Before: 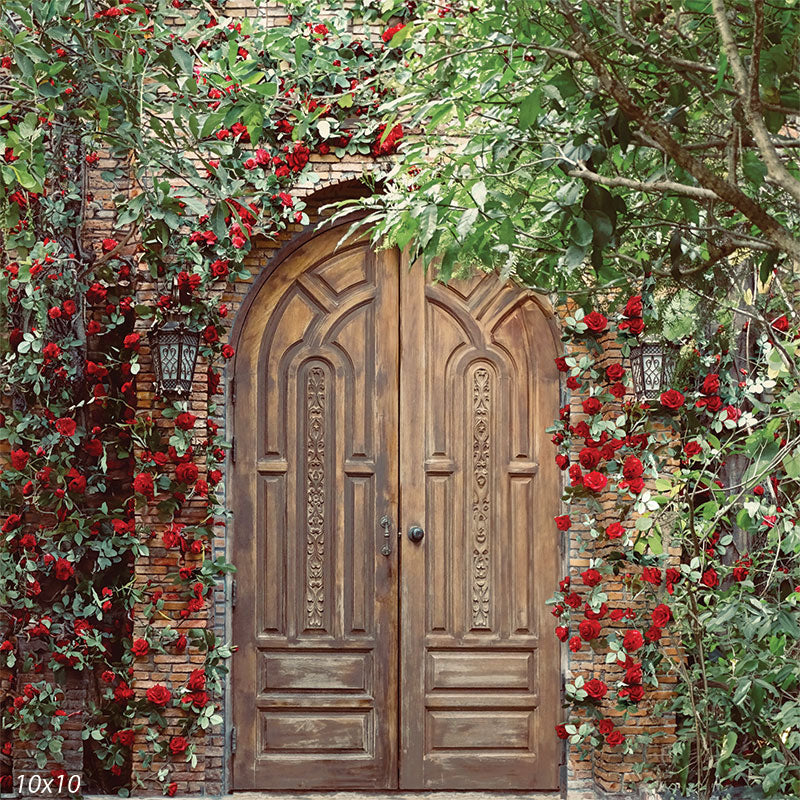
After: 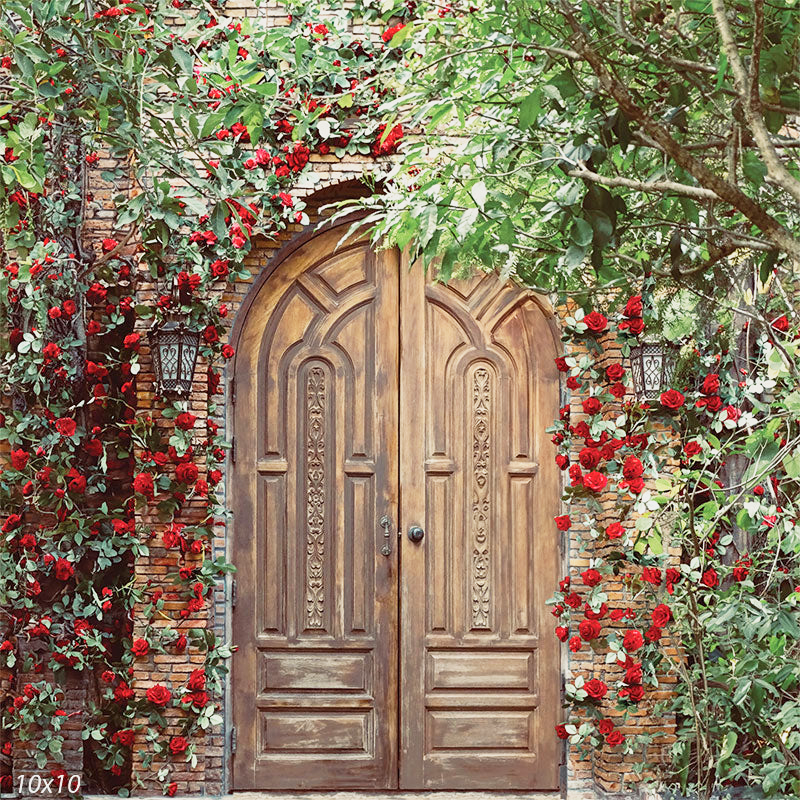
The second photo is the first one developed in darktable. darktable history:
tone equalizer: edges refinement/feathering 500, mask exposure compensation -1.57 EV, preserve details no
base curve: curves: ch0 [(0, 0) (0.088, 0.125) (0.176, 0.251) (0.354, 0.501) (0.613, 0.749) (1, 0.877)], preserve colors none
